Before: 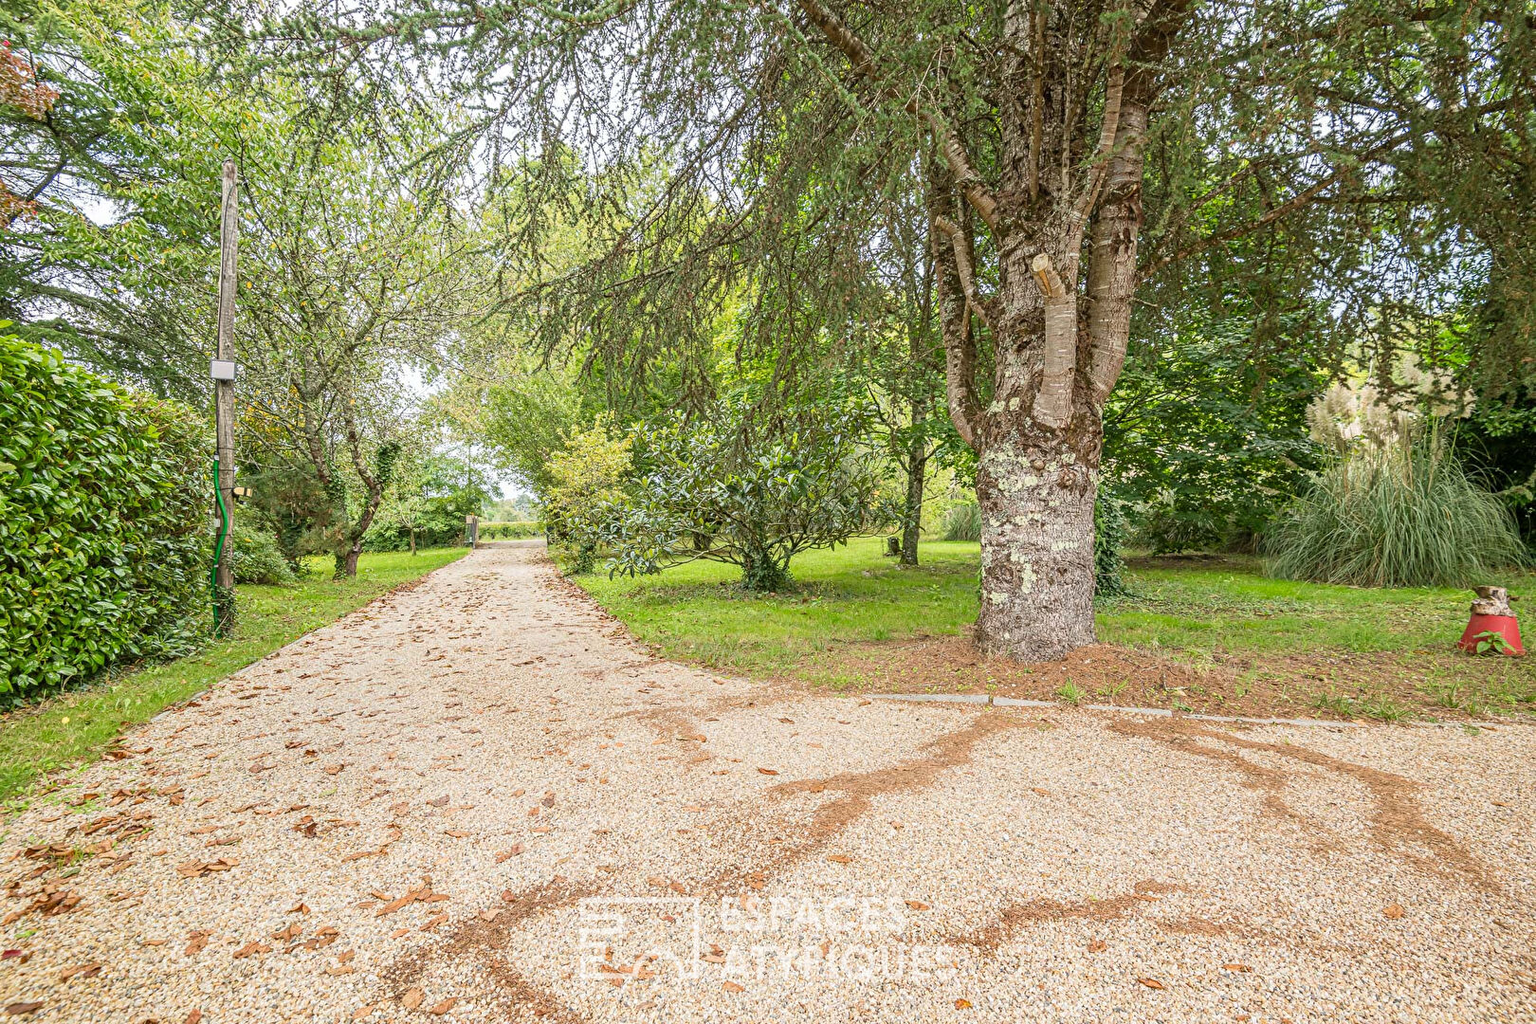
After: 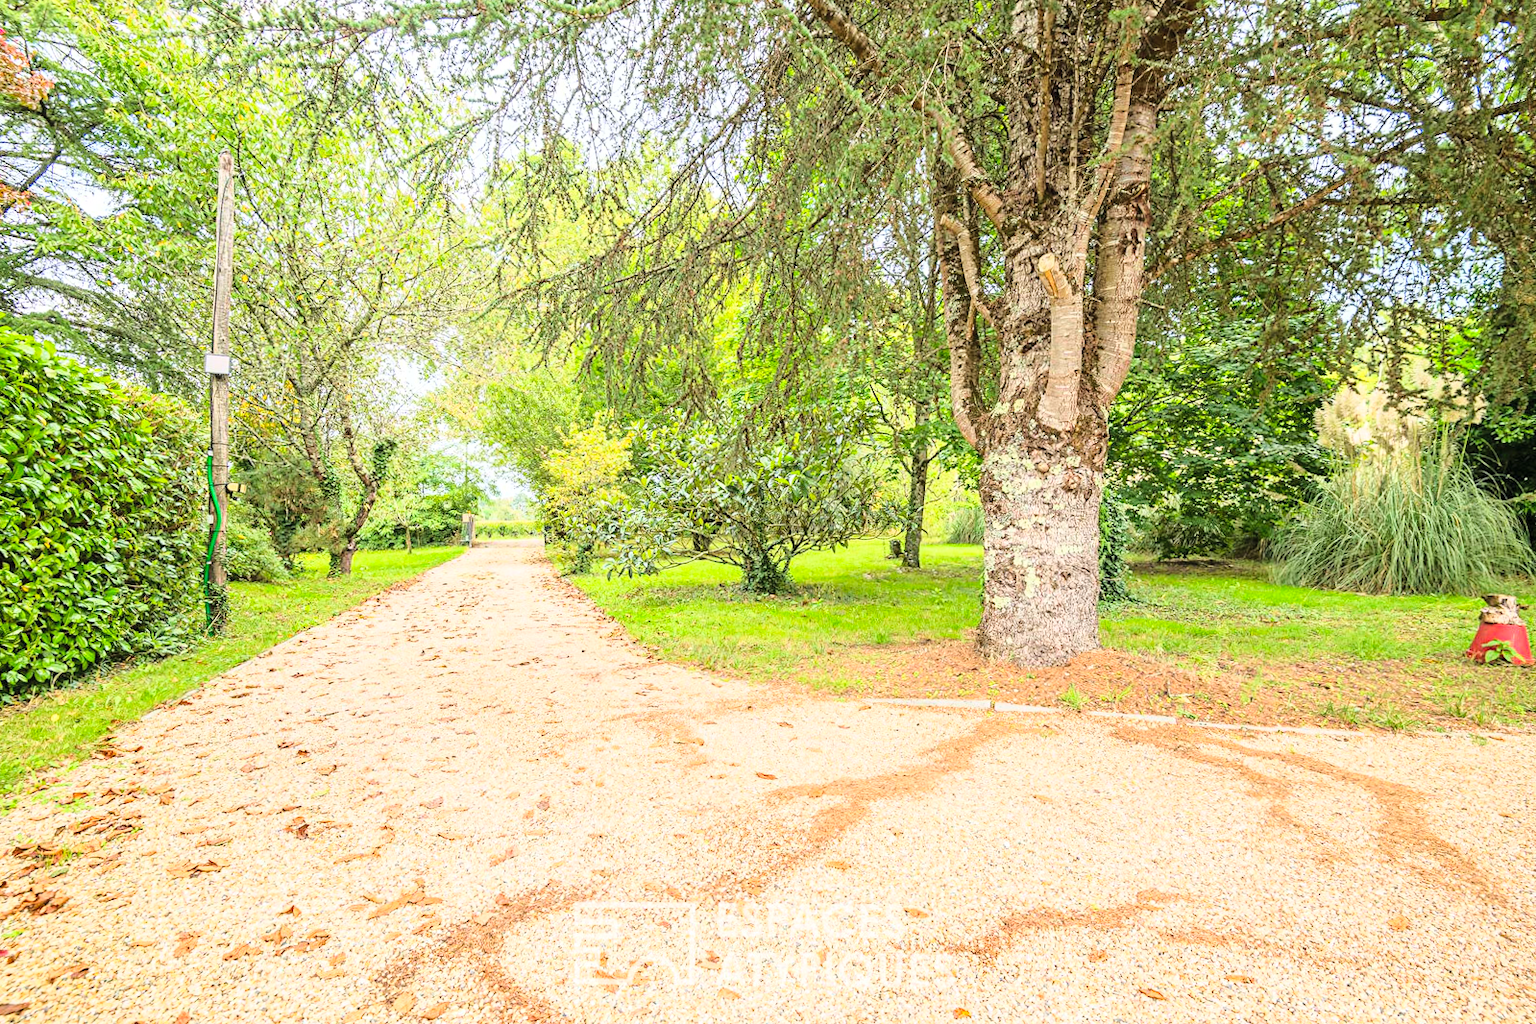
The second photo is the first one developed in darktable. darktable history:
base curve: curves: ch0 [(0, 0) (0.028, 0.03) (0.121, 0.232) (0.46, 0.748) (0.859, 0.968) (1, 1)]
crop and rotate: angle -0.5°
tone equalizer: on, module defaults
contrast brightness saturation: brightness 0.09, saturation 0.19
